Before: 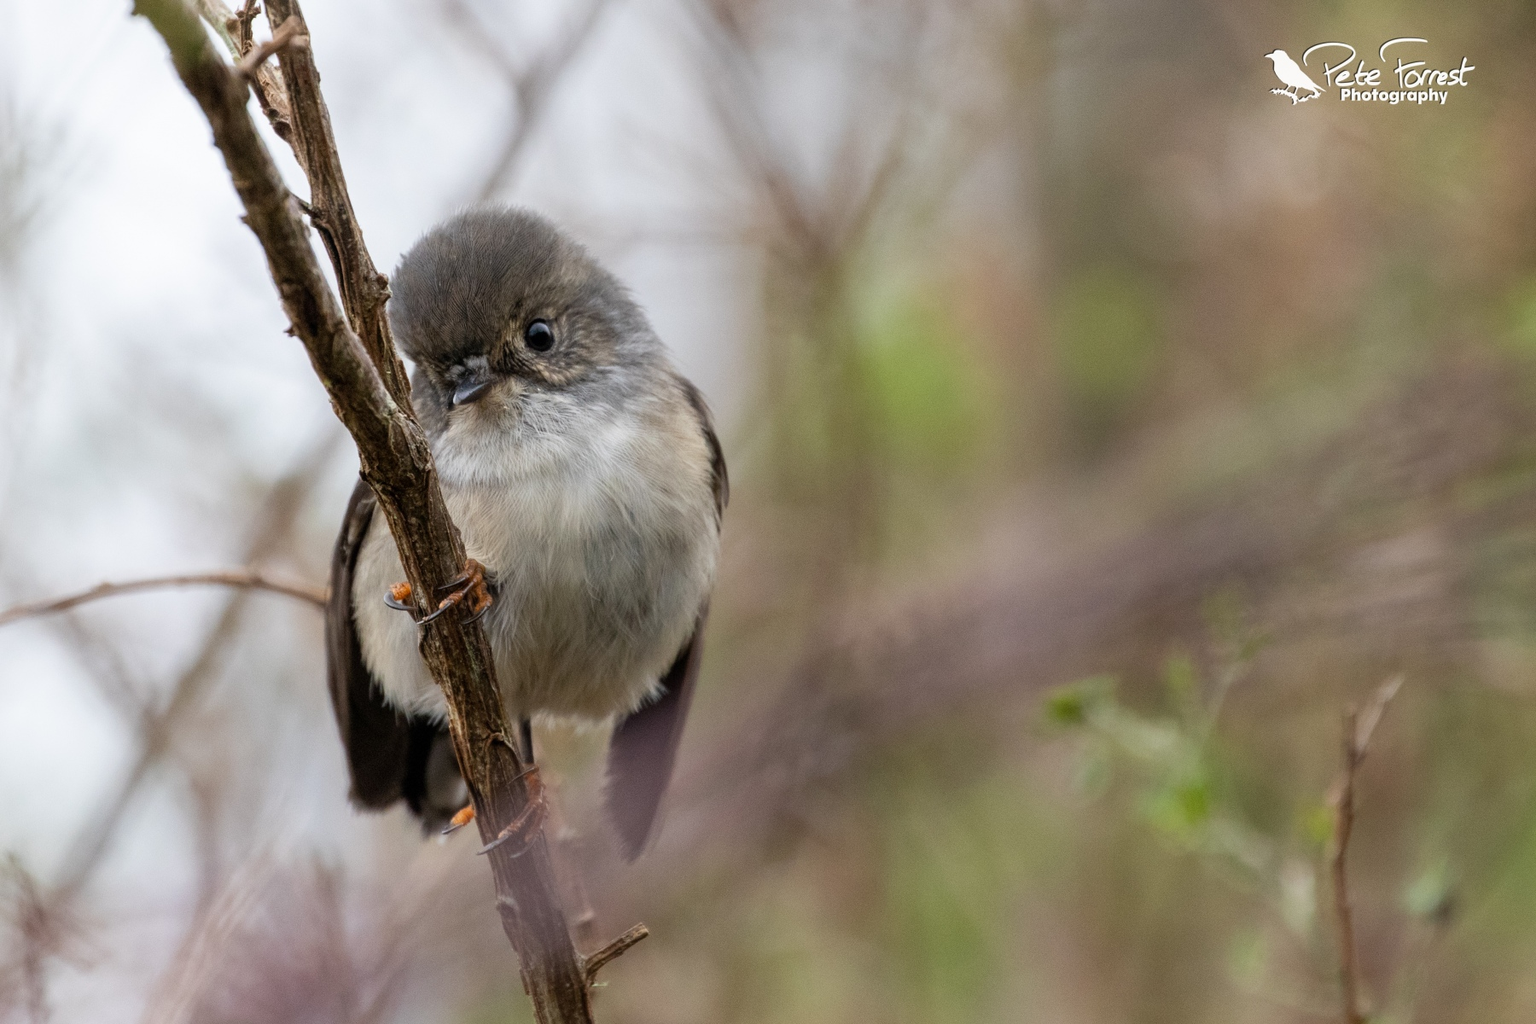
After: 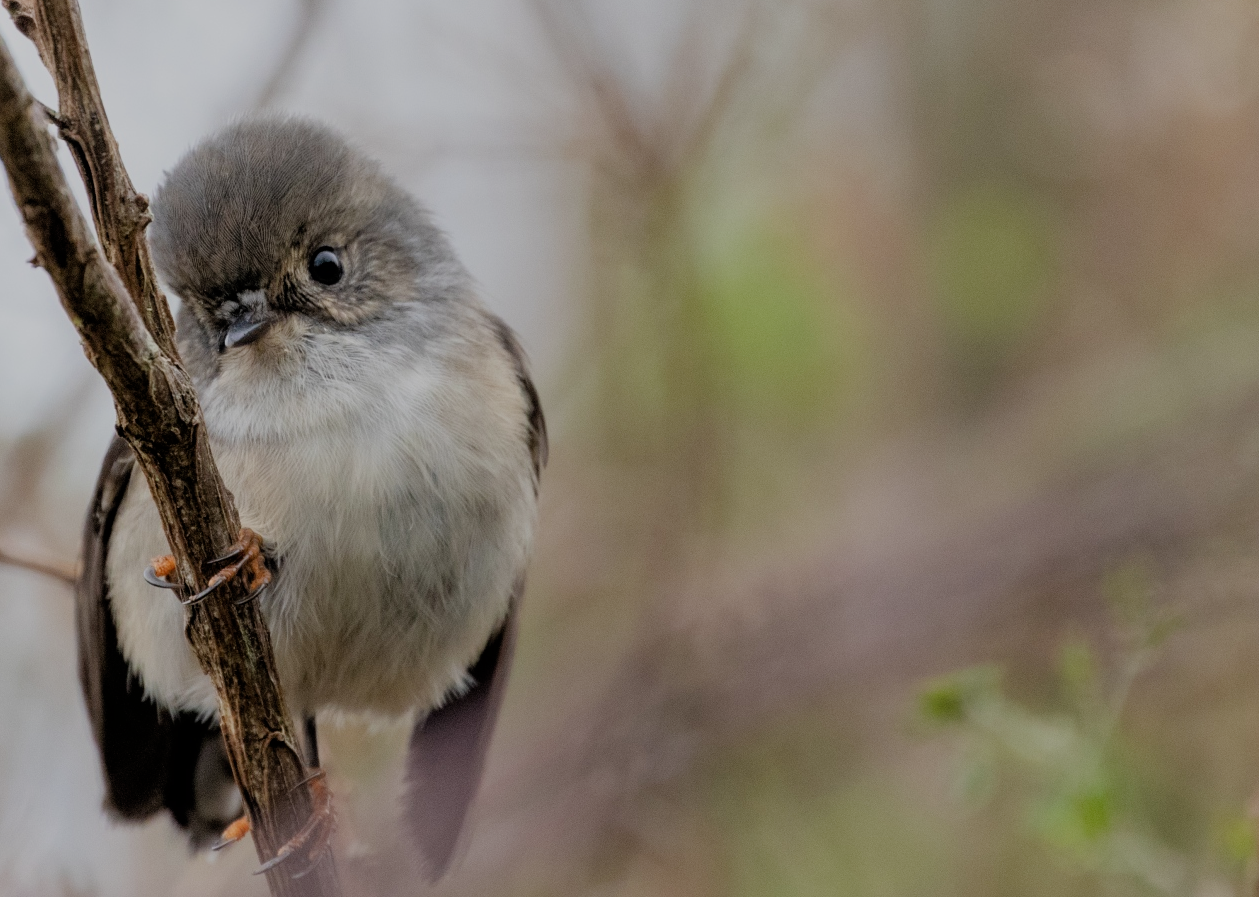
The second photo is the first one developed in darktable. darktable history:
crop and rotate: left 17.046%, top 10.659%, right 12.989%, bottom 14.553%
filmic rgb: black relative exposure -6.59 EV, white relative exposure 4.71 EV, hardness 3.13, contrast 0.805
